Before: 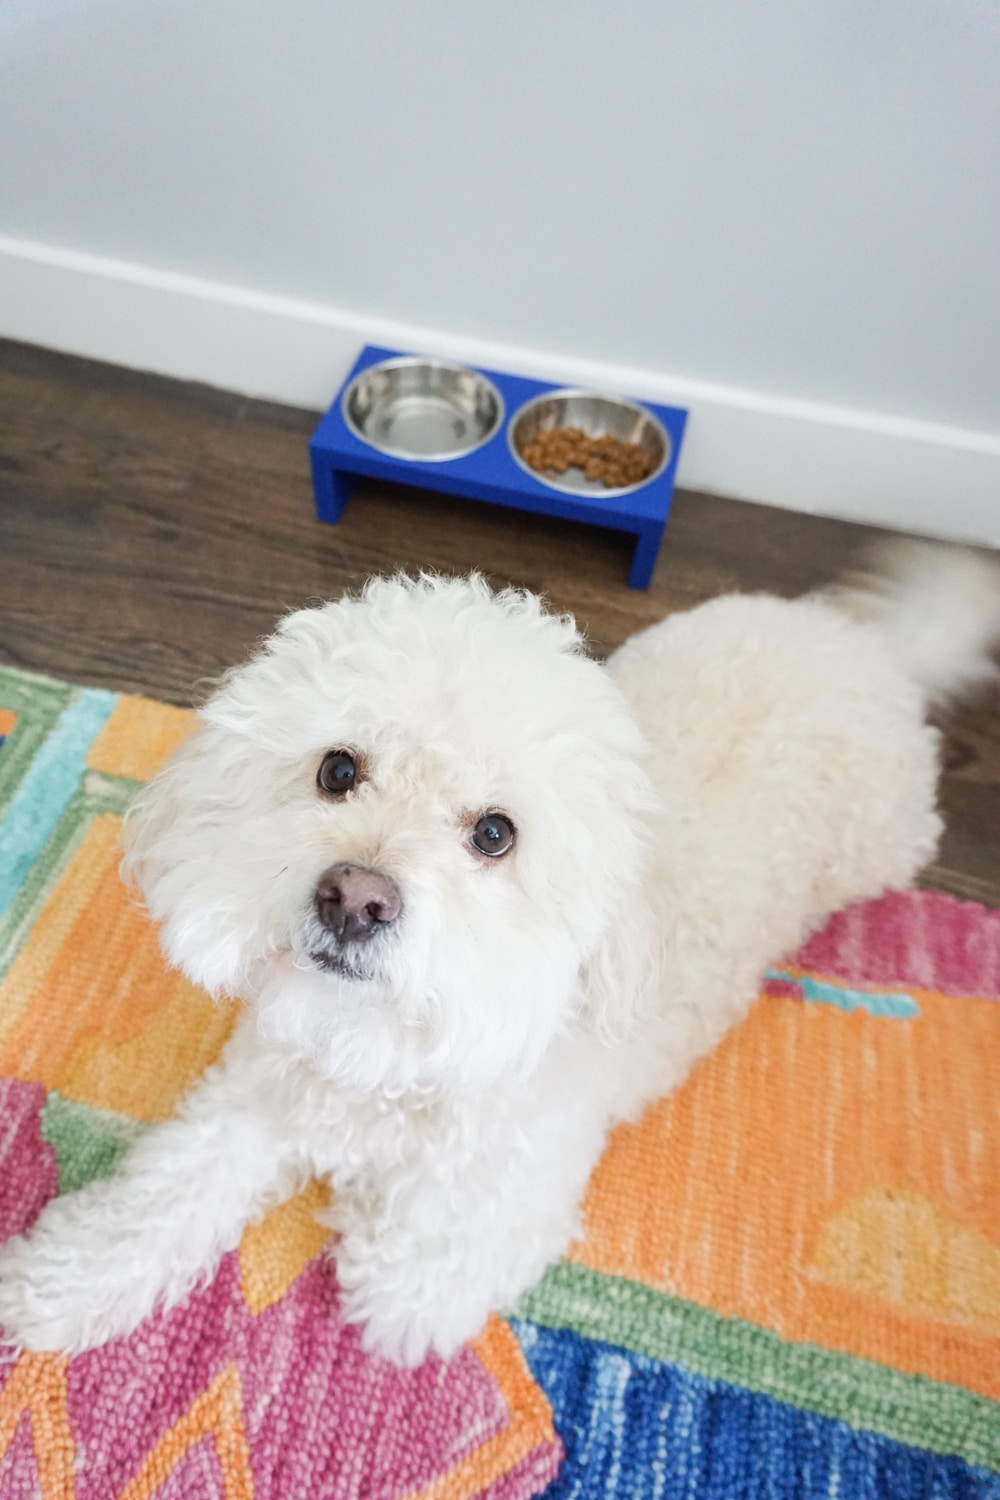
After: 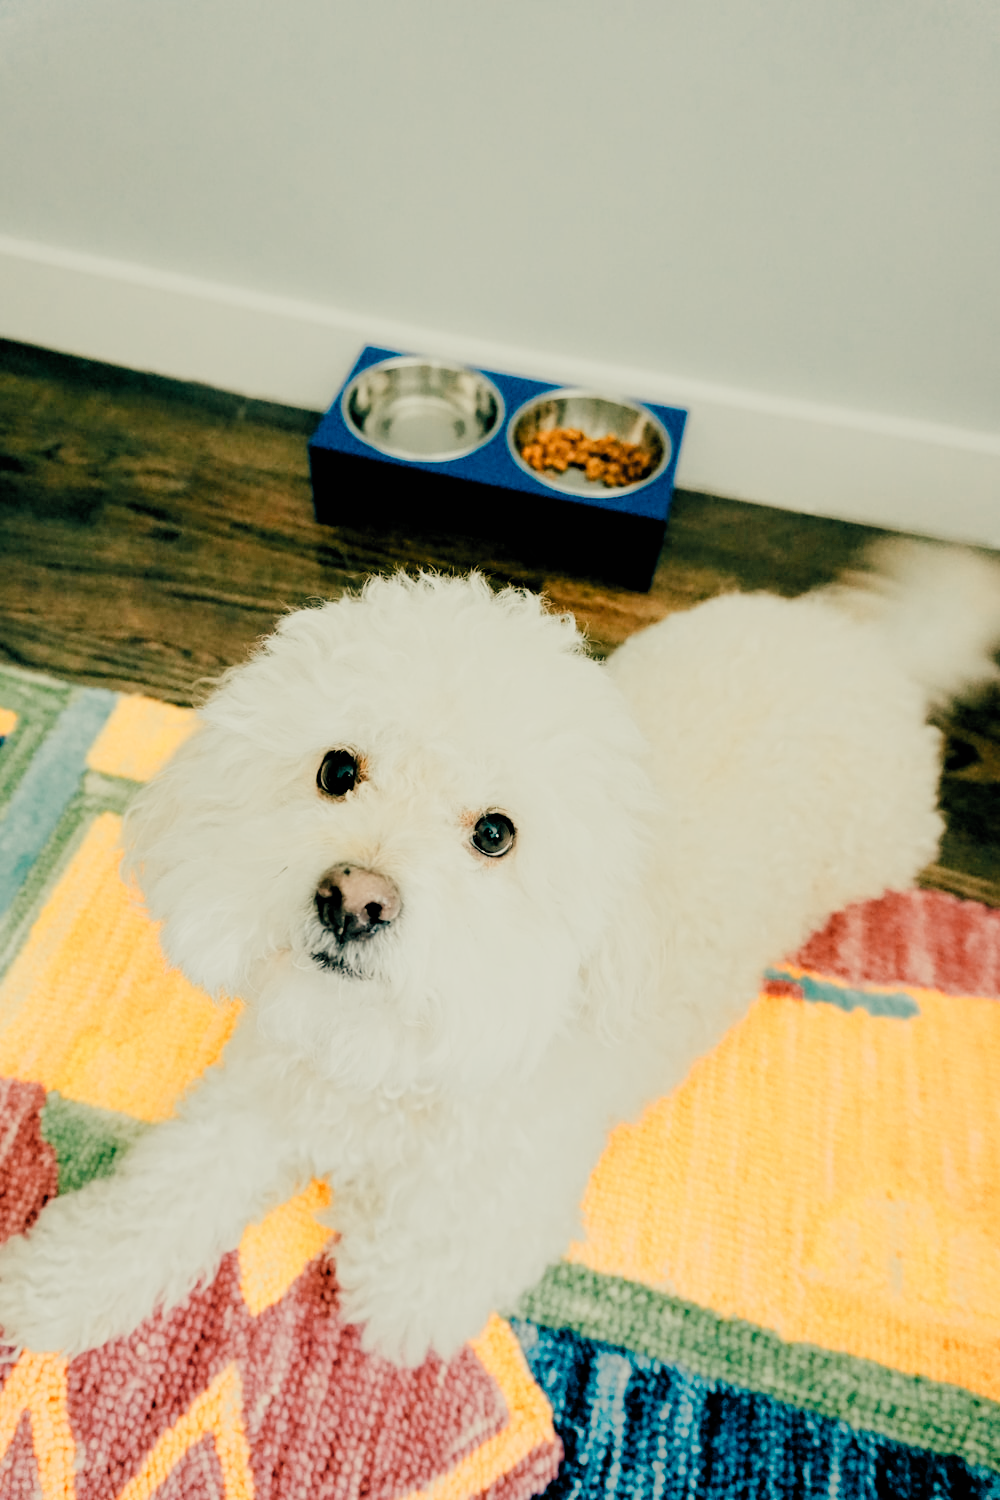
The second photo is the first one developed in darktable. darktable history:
color zones: curves: ch0 [(0.018, 0.548) (0.197, 0.654) (0.425, 0.447) (0.605, 0.658) (0.732, 0.579)]; ch1 [(0.105, 0.531) (0.224, 0.531) (0.386, 0.39) (0.618, 0.456) (0.732, 0.456) (0.956, 0.421)]; ch2 [(0.039, 0.583) (0.215, 0.465) (0.399, 0.544) (0.465, 0.548) (0.614, 0.447) (0.724, 0.43) (0.882, 0.623) (0.956, 0.632)]
filmic rgb: black relative exposure -2.85 EV, white relative exposure 4.56 EV, hardness 1.77, contrast 1.25, preserve chrominance no, color science v5 (2021)
color balance: mode lift, gamma, gain (sRGB), lift [1, 0.69, 1, 1], gamma [1, 1.482, 1, 1], gain [1, 1, 1, 0.802]
